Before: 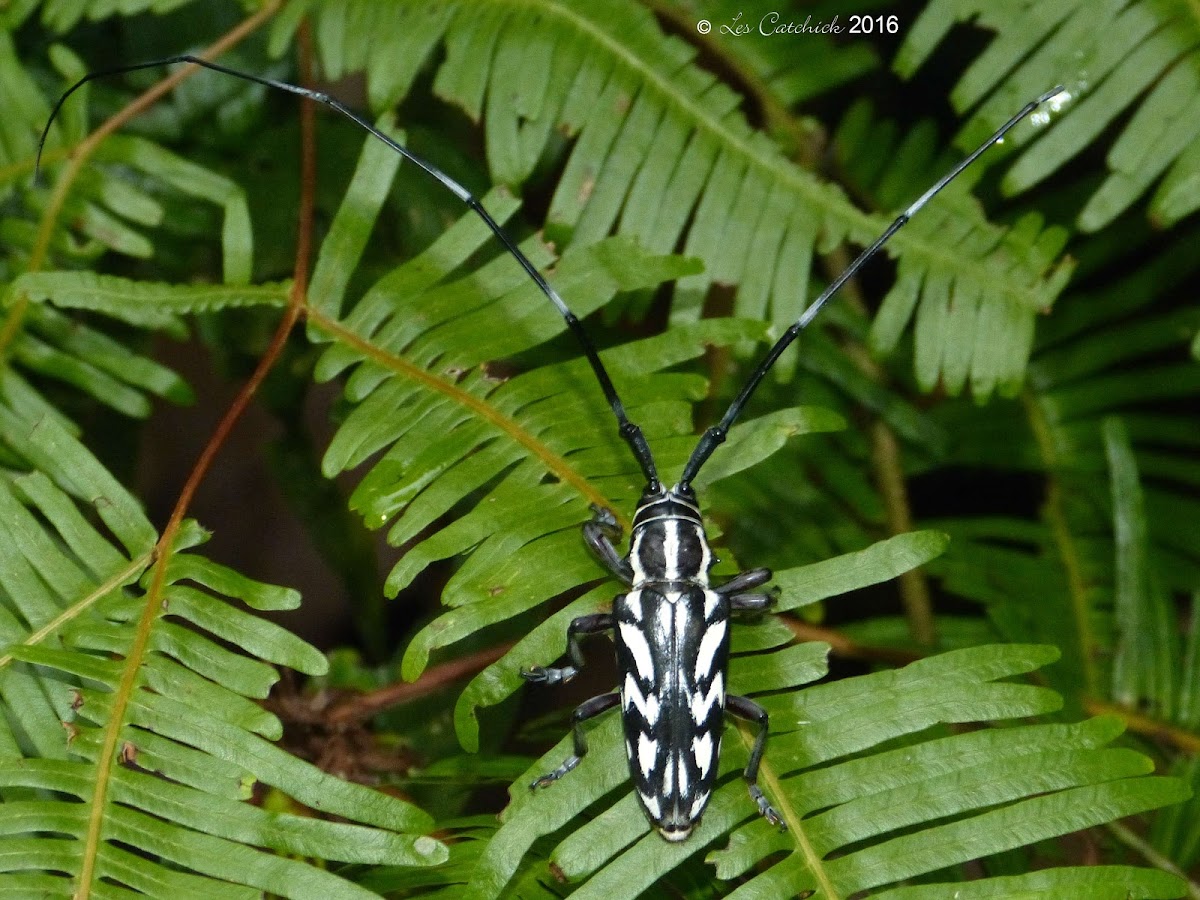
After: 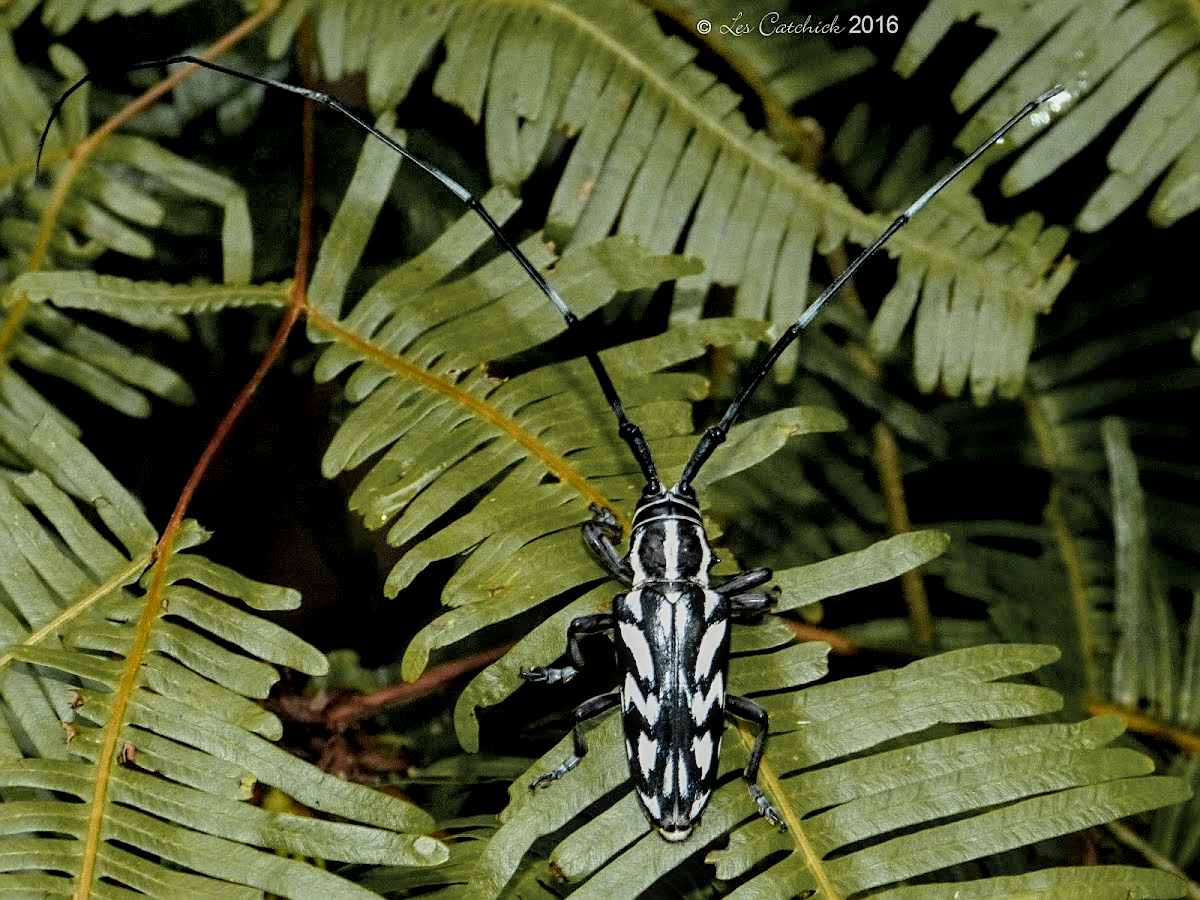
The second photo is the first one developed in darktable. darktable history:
local contrast: detail 130%
color zones: curves: ch1 [(0.263, 0.53) (0.376, 0.287) (0.487, 0.512) (0.748, 0.547) (1, 0.513)]; ch2 [(0.262, 0.45) (0.751, 0.477)]
sharpen: on, module defaults
filmic rgb: black relative exposure -7.77 EV, white relative exposure 4.44 EV, hardness 3.75, latitude 50%, contrast 1.101, color science v6 (2022)
